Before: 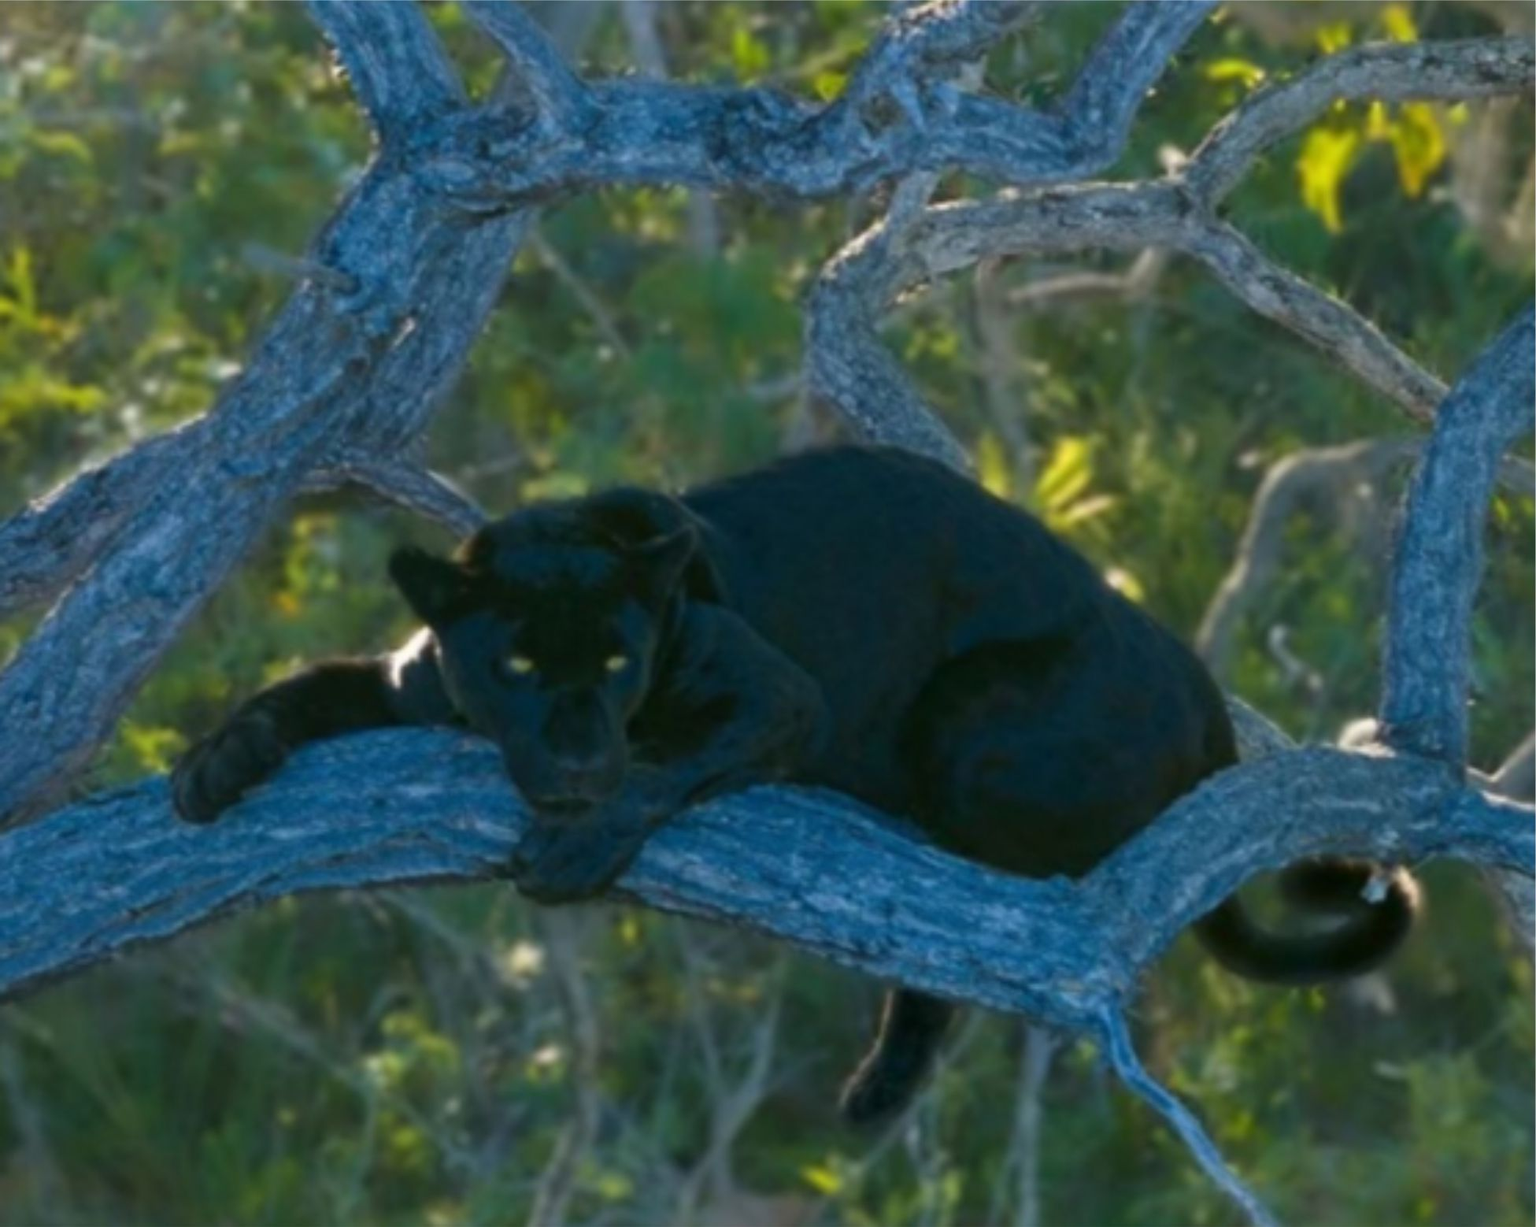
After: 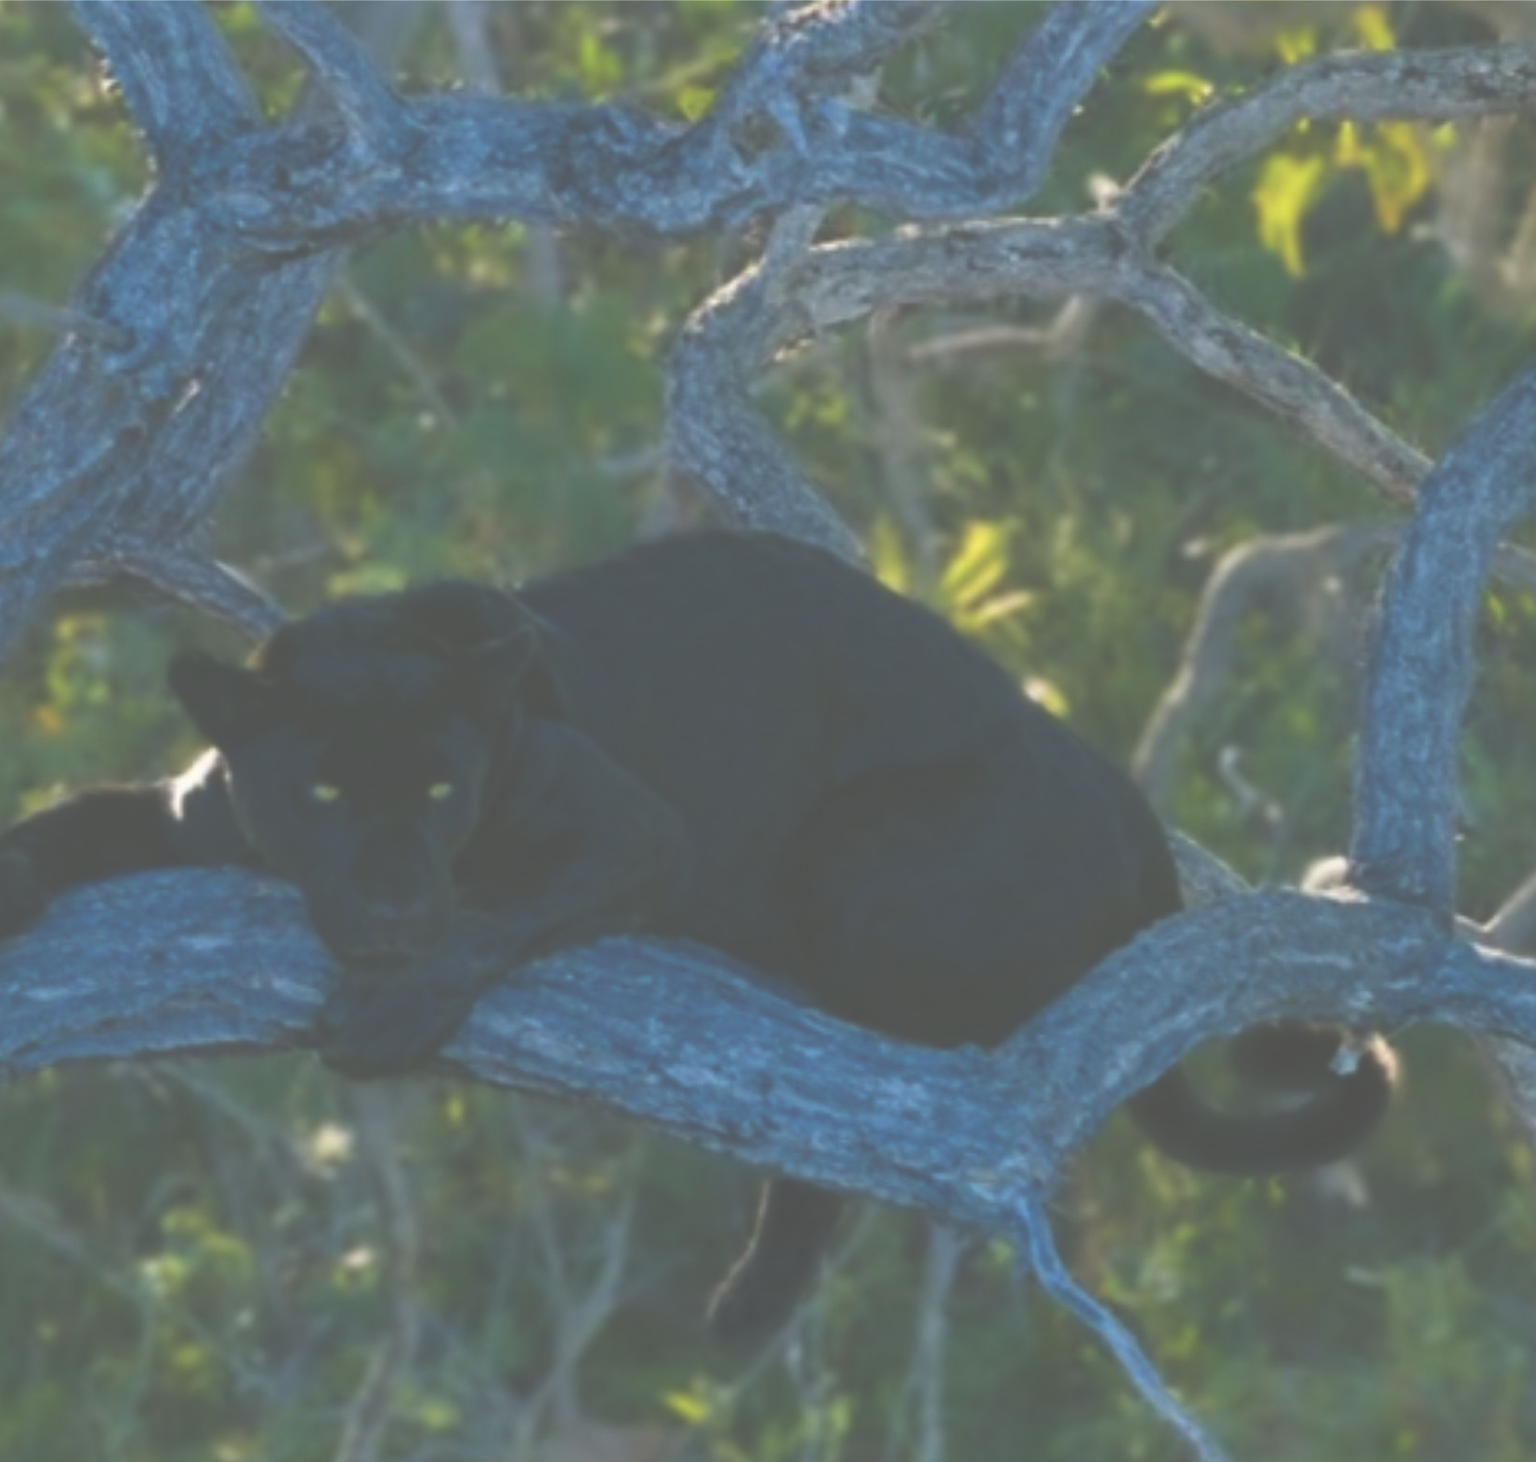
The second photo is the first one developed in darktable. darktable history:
sharpen: amount 0.2
crop: left 16.145%
exposure: black level correction -0.087, compensate highlight preservation false
